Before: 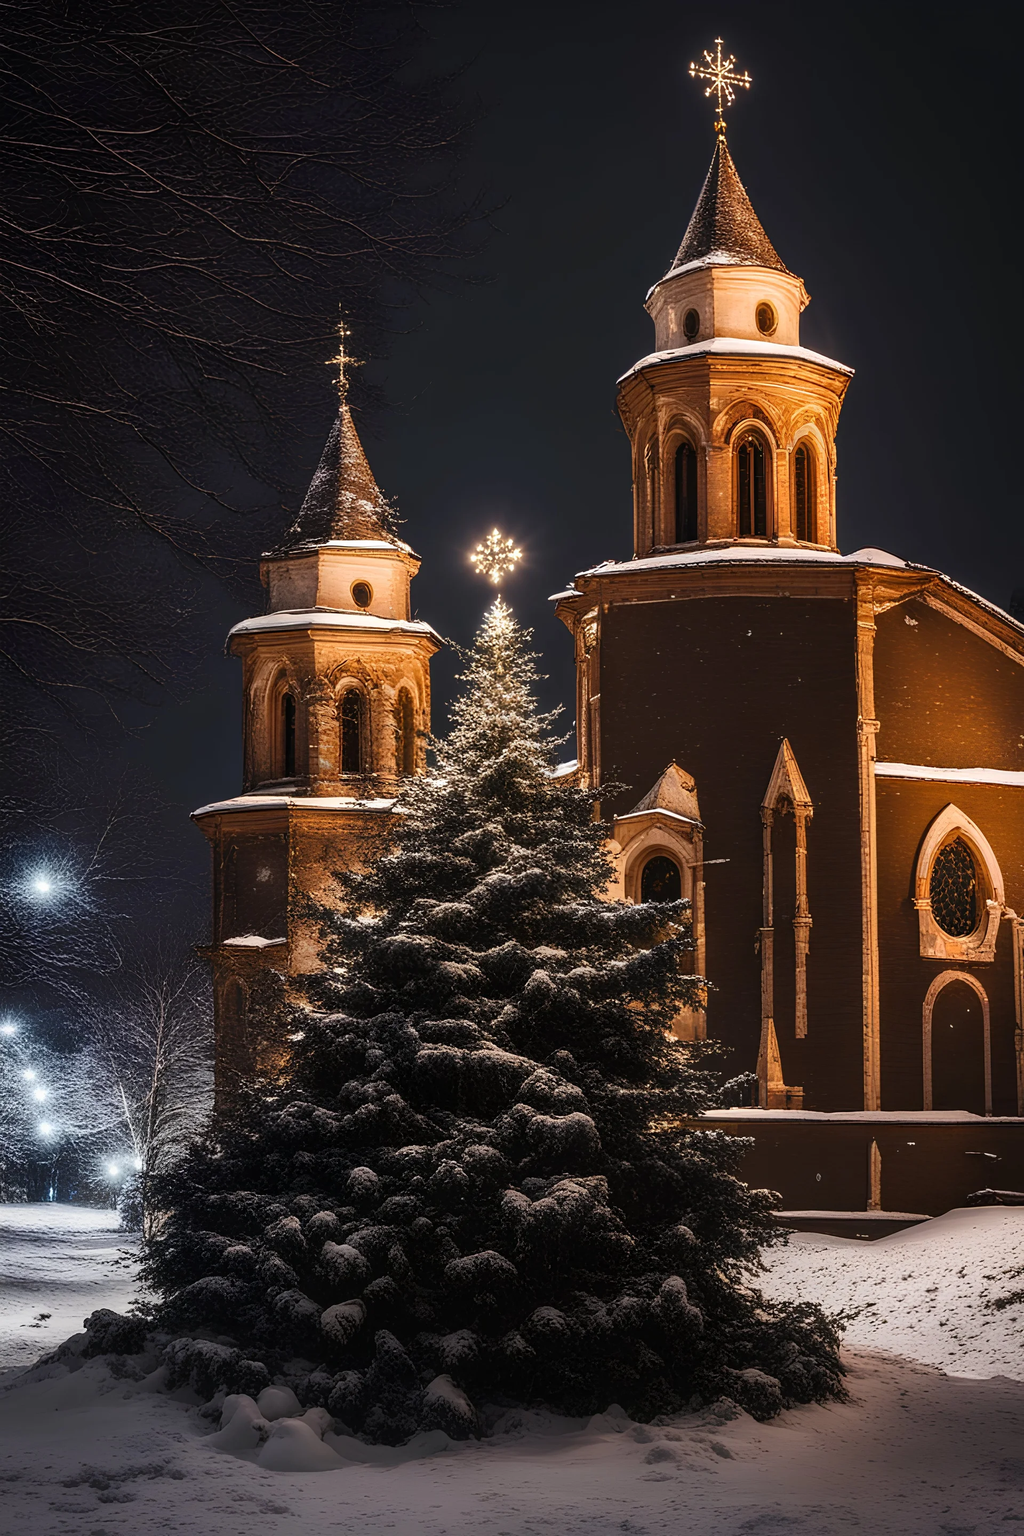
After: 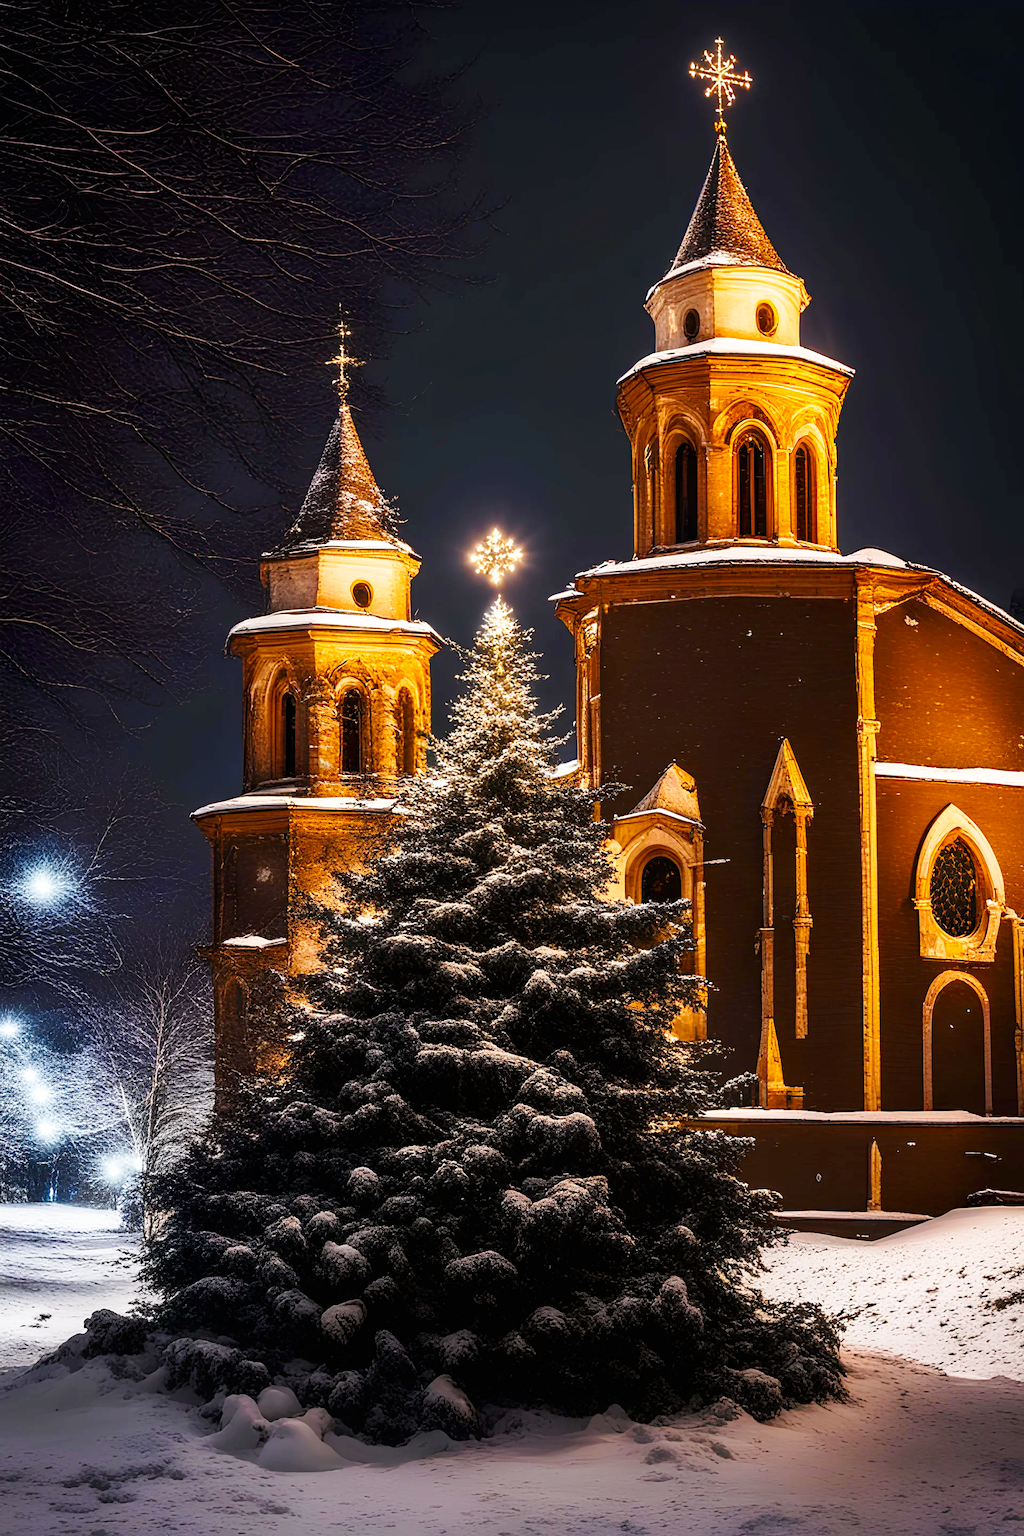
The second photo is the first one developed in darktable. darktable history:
color balance rgb: perceptual saturation grading › global saturation 25%, global vibrance 20%
base curve: curves: ch0 [(0, 0) (0.005, 0.002) (0.15, 0.3) (0.4, 0.7) (0.75, 0.95) (1, 1)], preserve colors none
